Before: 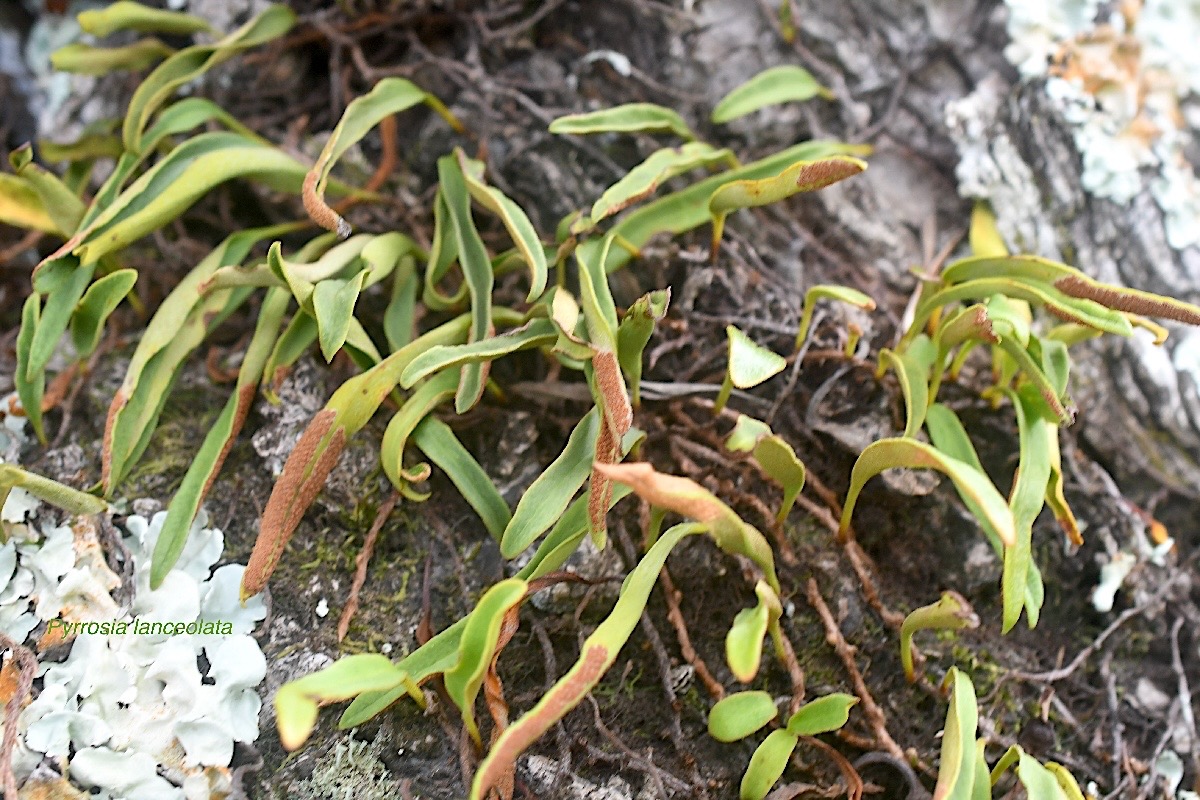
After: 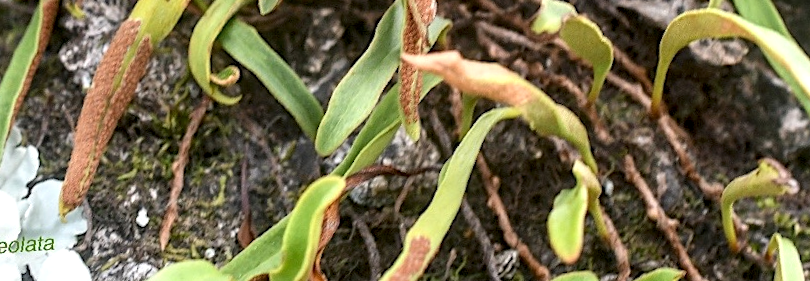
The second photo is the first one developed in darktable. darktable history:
local contrast: detail 150%
crop: left 18.091%, top 51.13%, right 17.525%, bottom 16.85%
rotate and perspective: rotation -4.2°, shear 0.006, automatic cropping off
